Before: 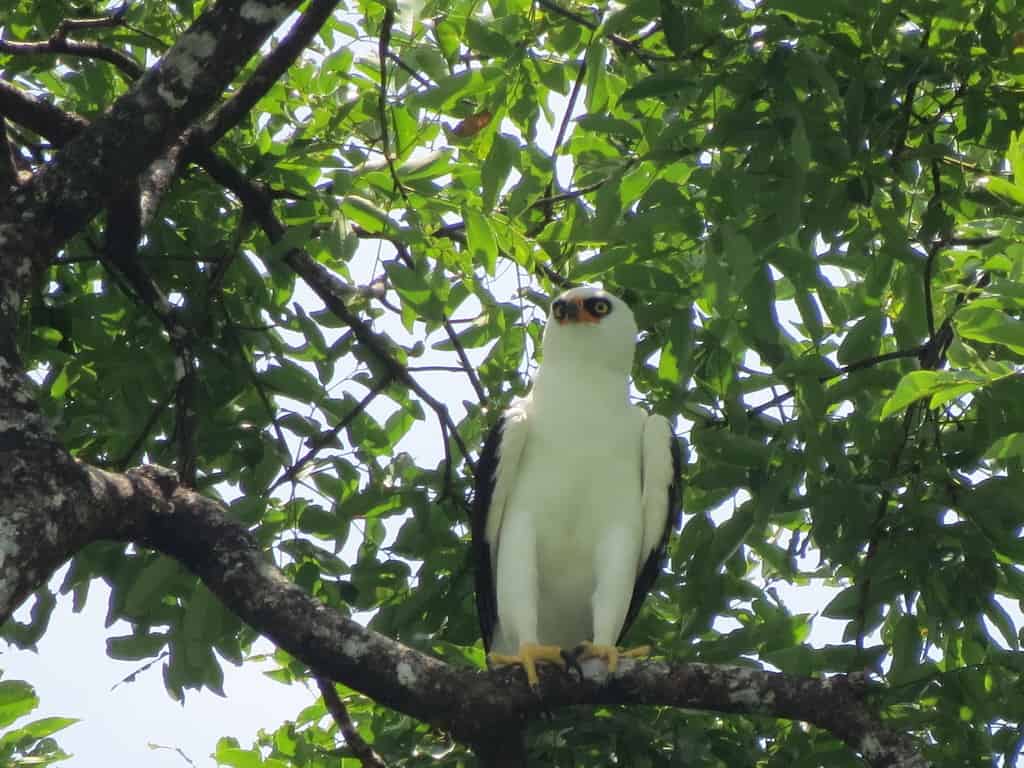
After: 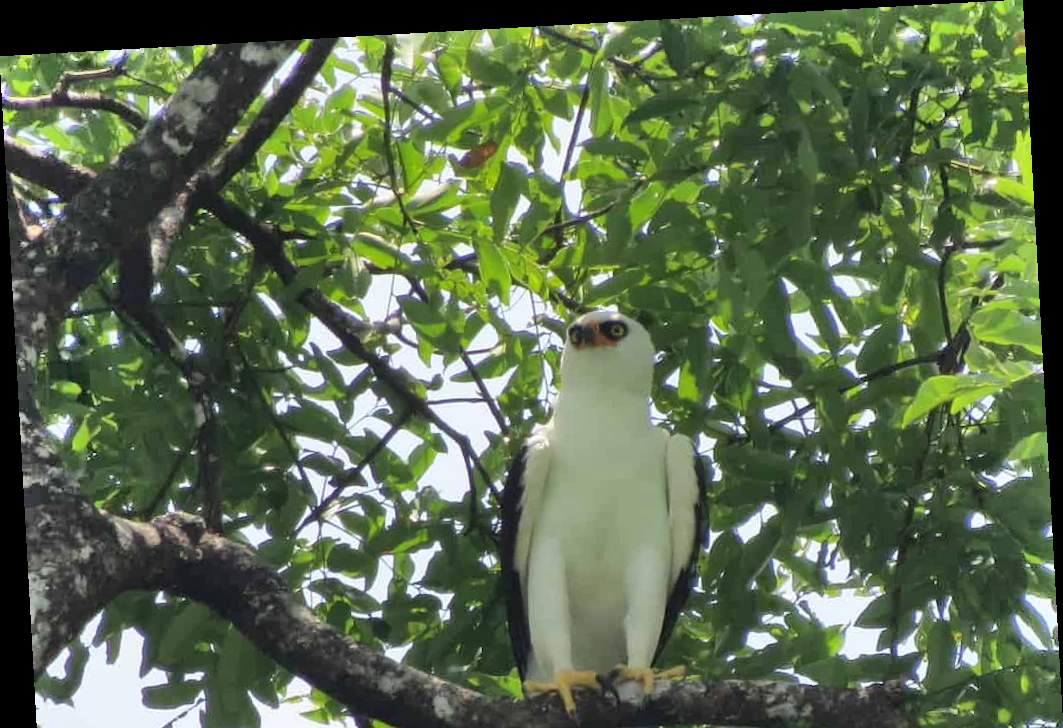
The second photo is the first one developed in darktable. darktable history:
rotate and perspective: rotation -3.18°, automatic cropping off
shadows and highlights: shadows 60, soften with gaussian
crop and rotate: top 0%, bottom 11.49%
exposure: compensate highlight preservation false
